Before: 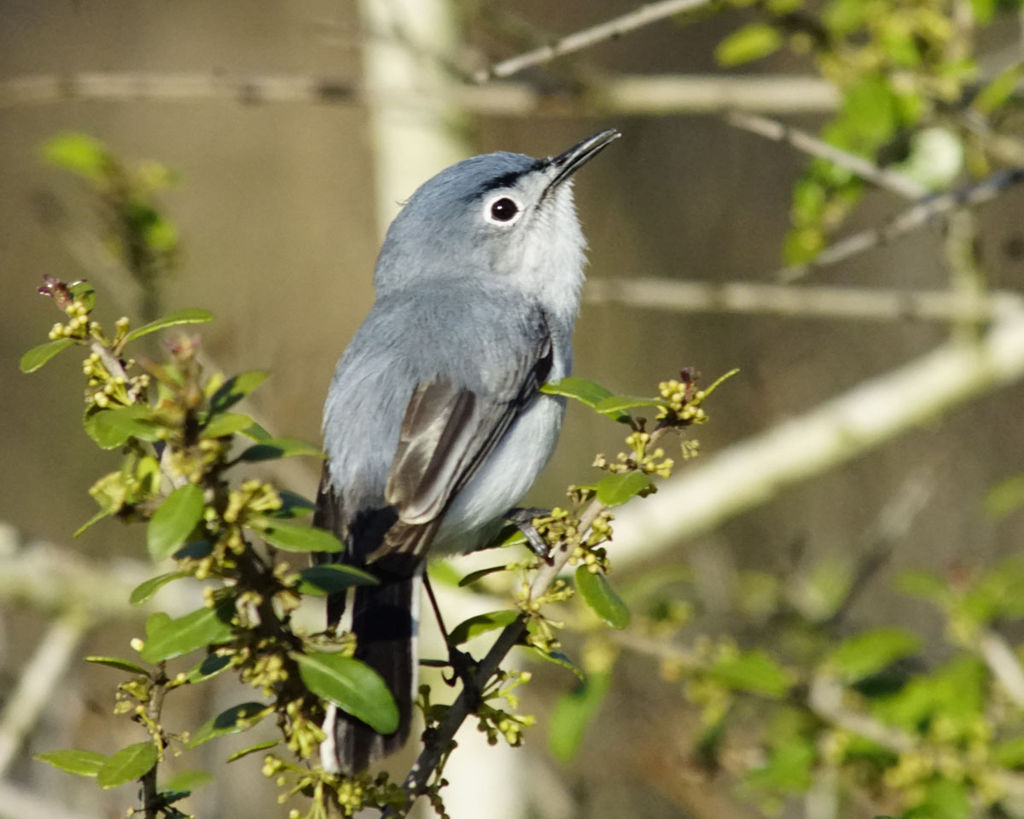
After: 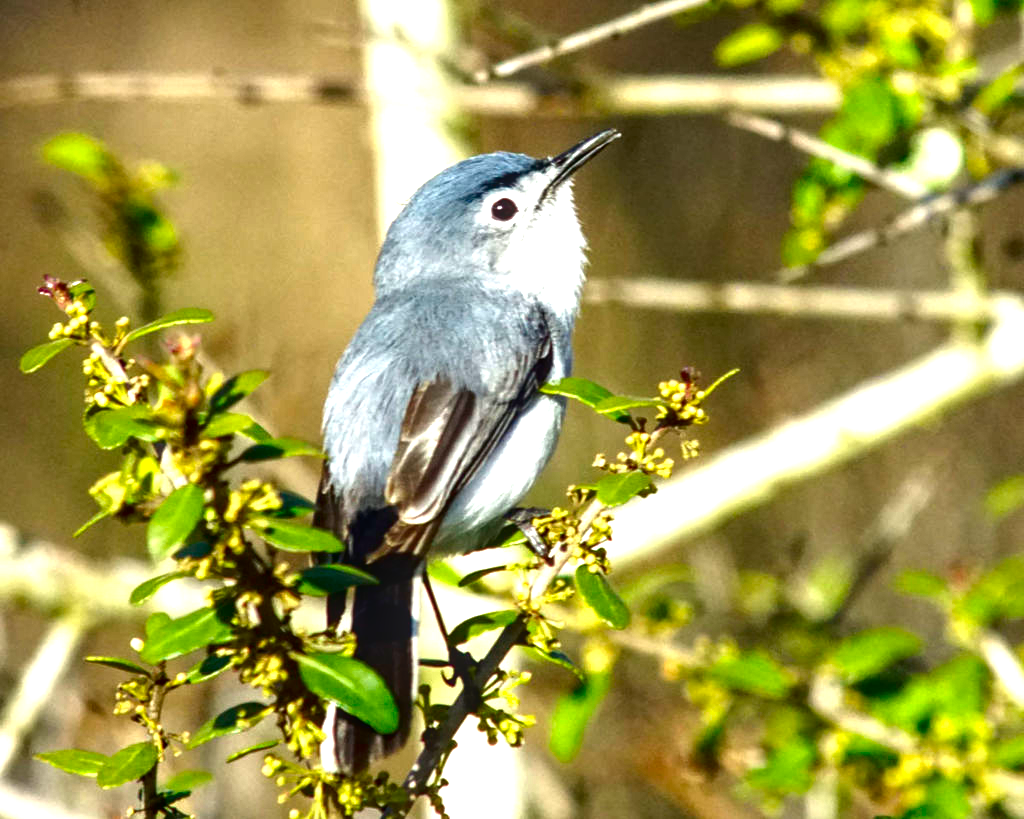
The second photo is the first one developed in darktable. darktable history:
contrast brightness saturation: brightness -0.25, saturation 0.2
local contrast: on, module defaults
exposure: exposure 1.089 EV, compensate highlight preservation false
